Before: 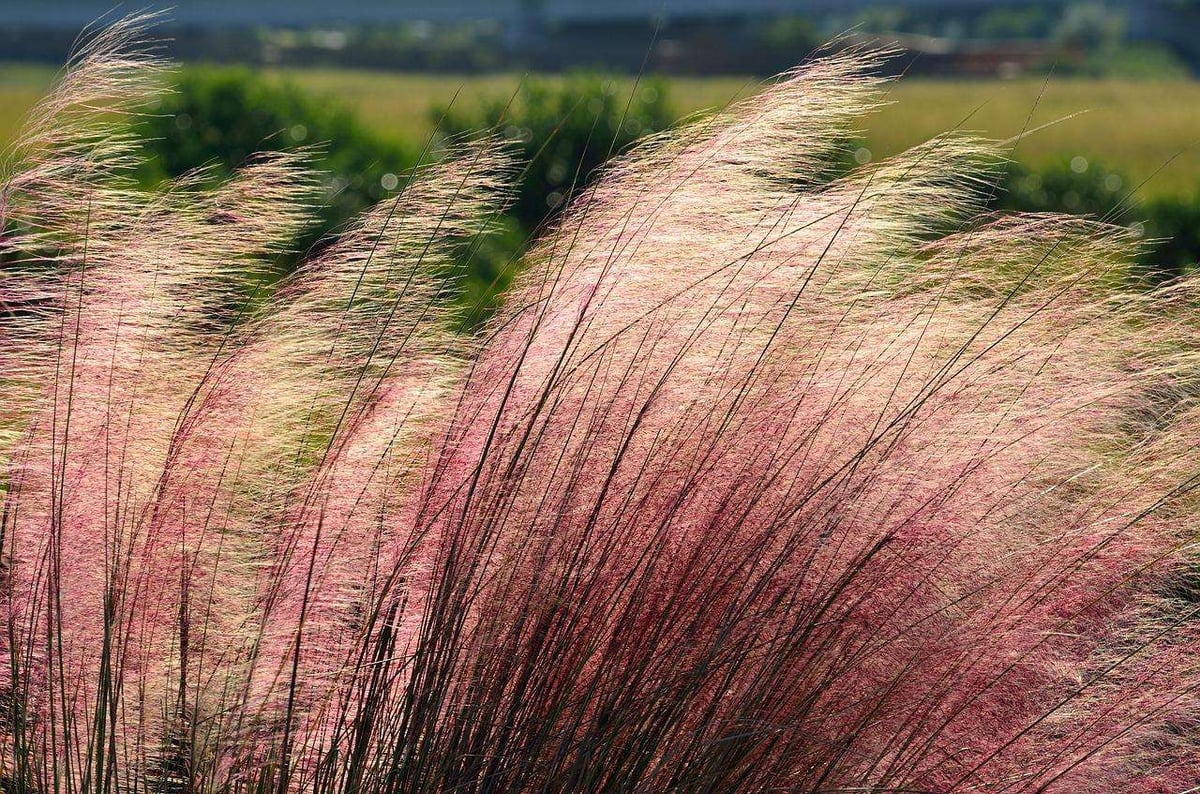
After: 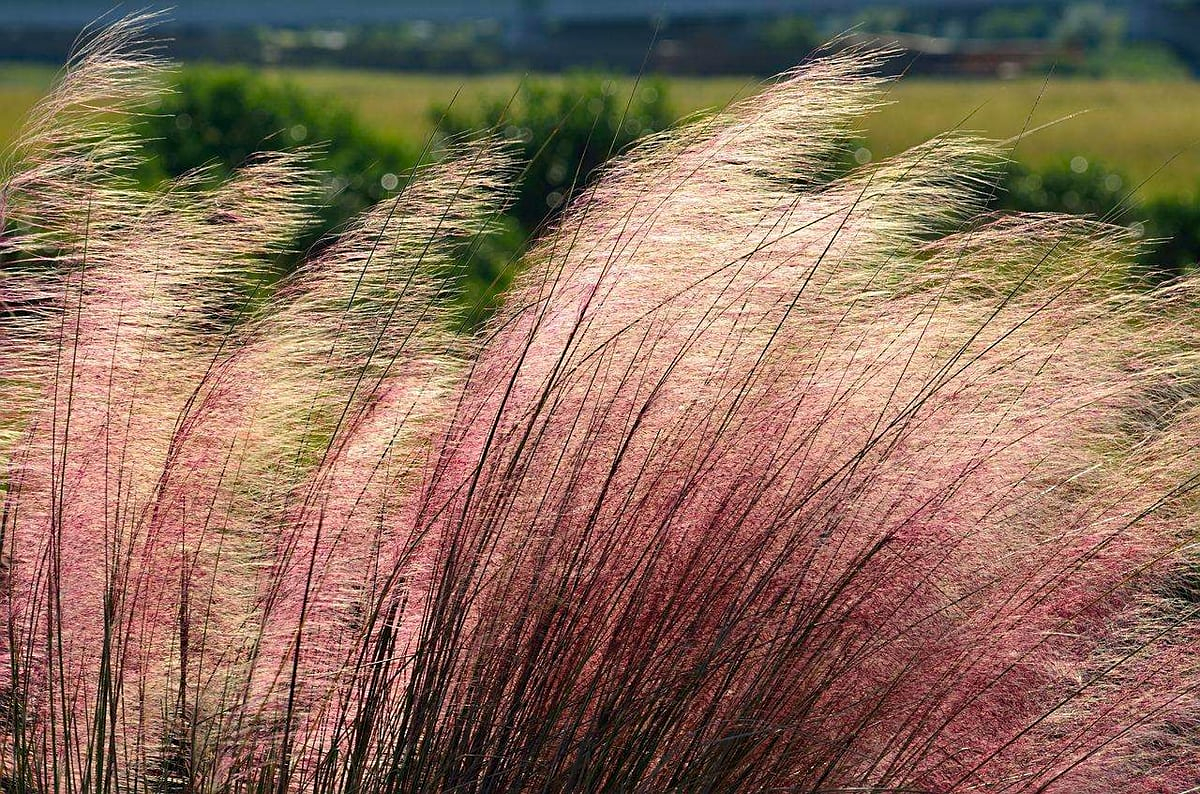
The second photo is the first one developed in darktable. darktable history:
haze removal: compatibility mode true, adaptive false
sharpen: amount 0.217
